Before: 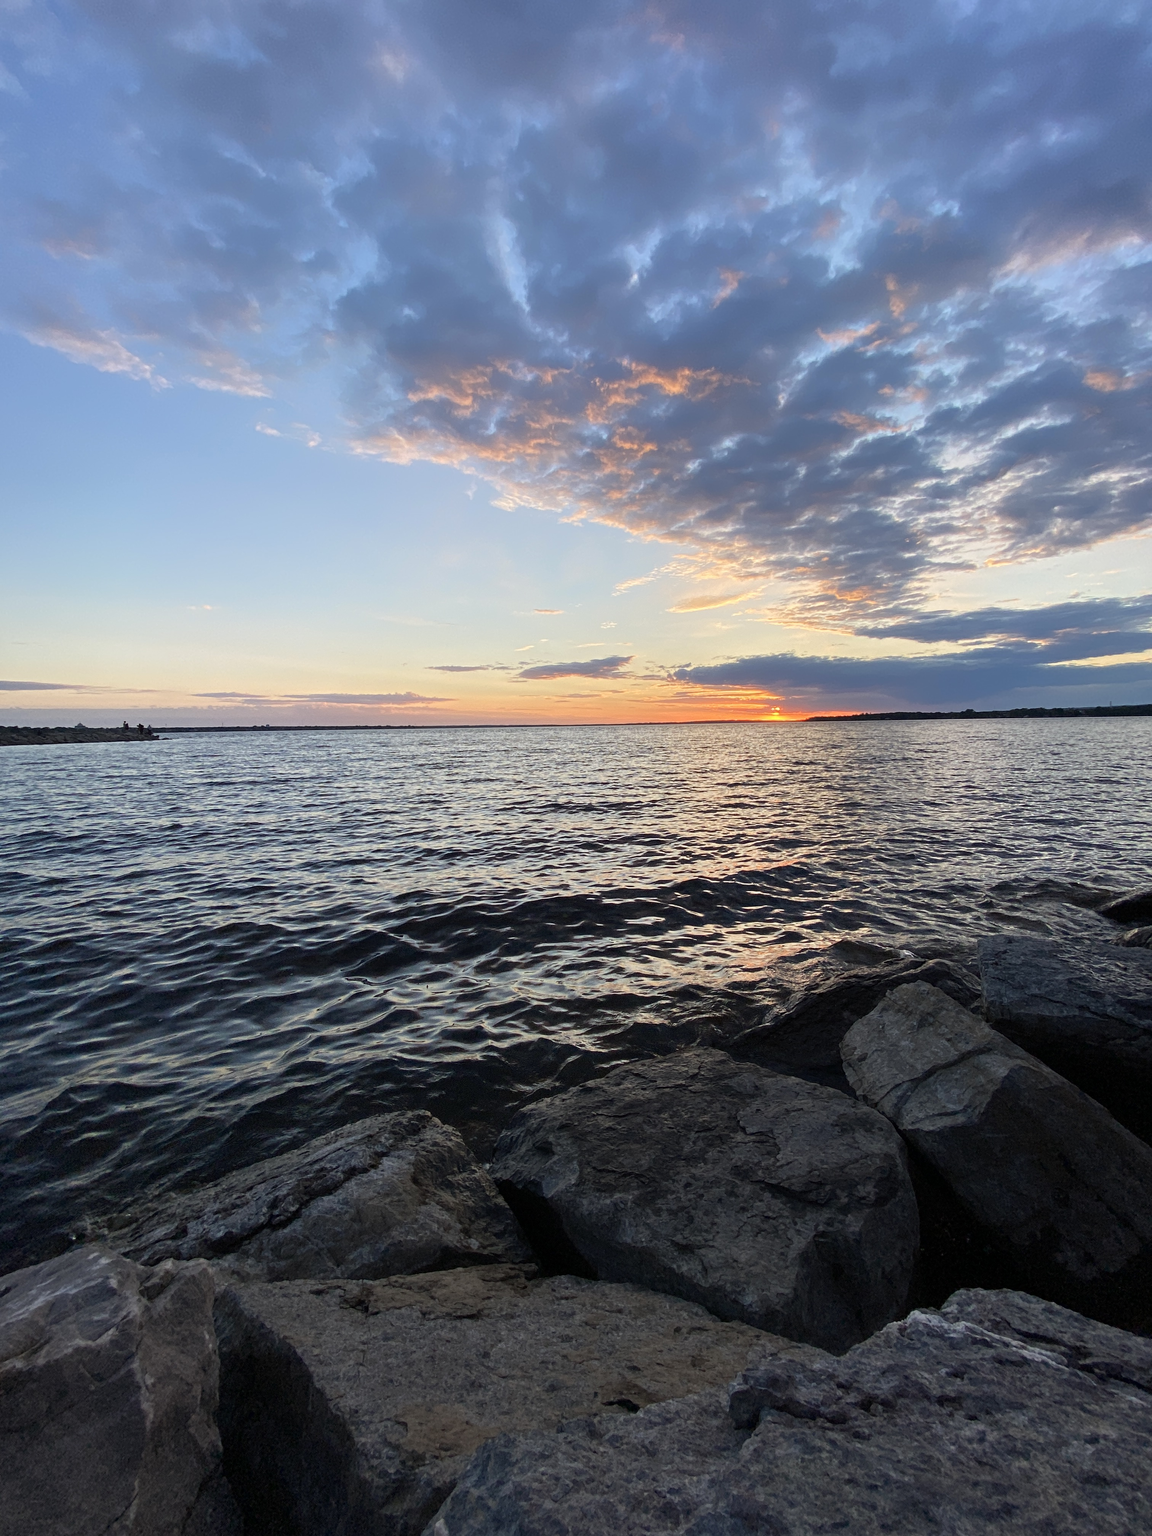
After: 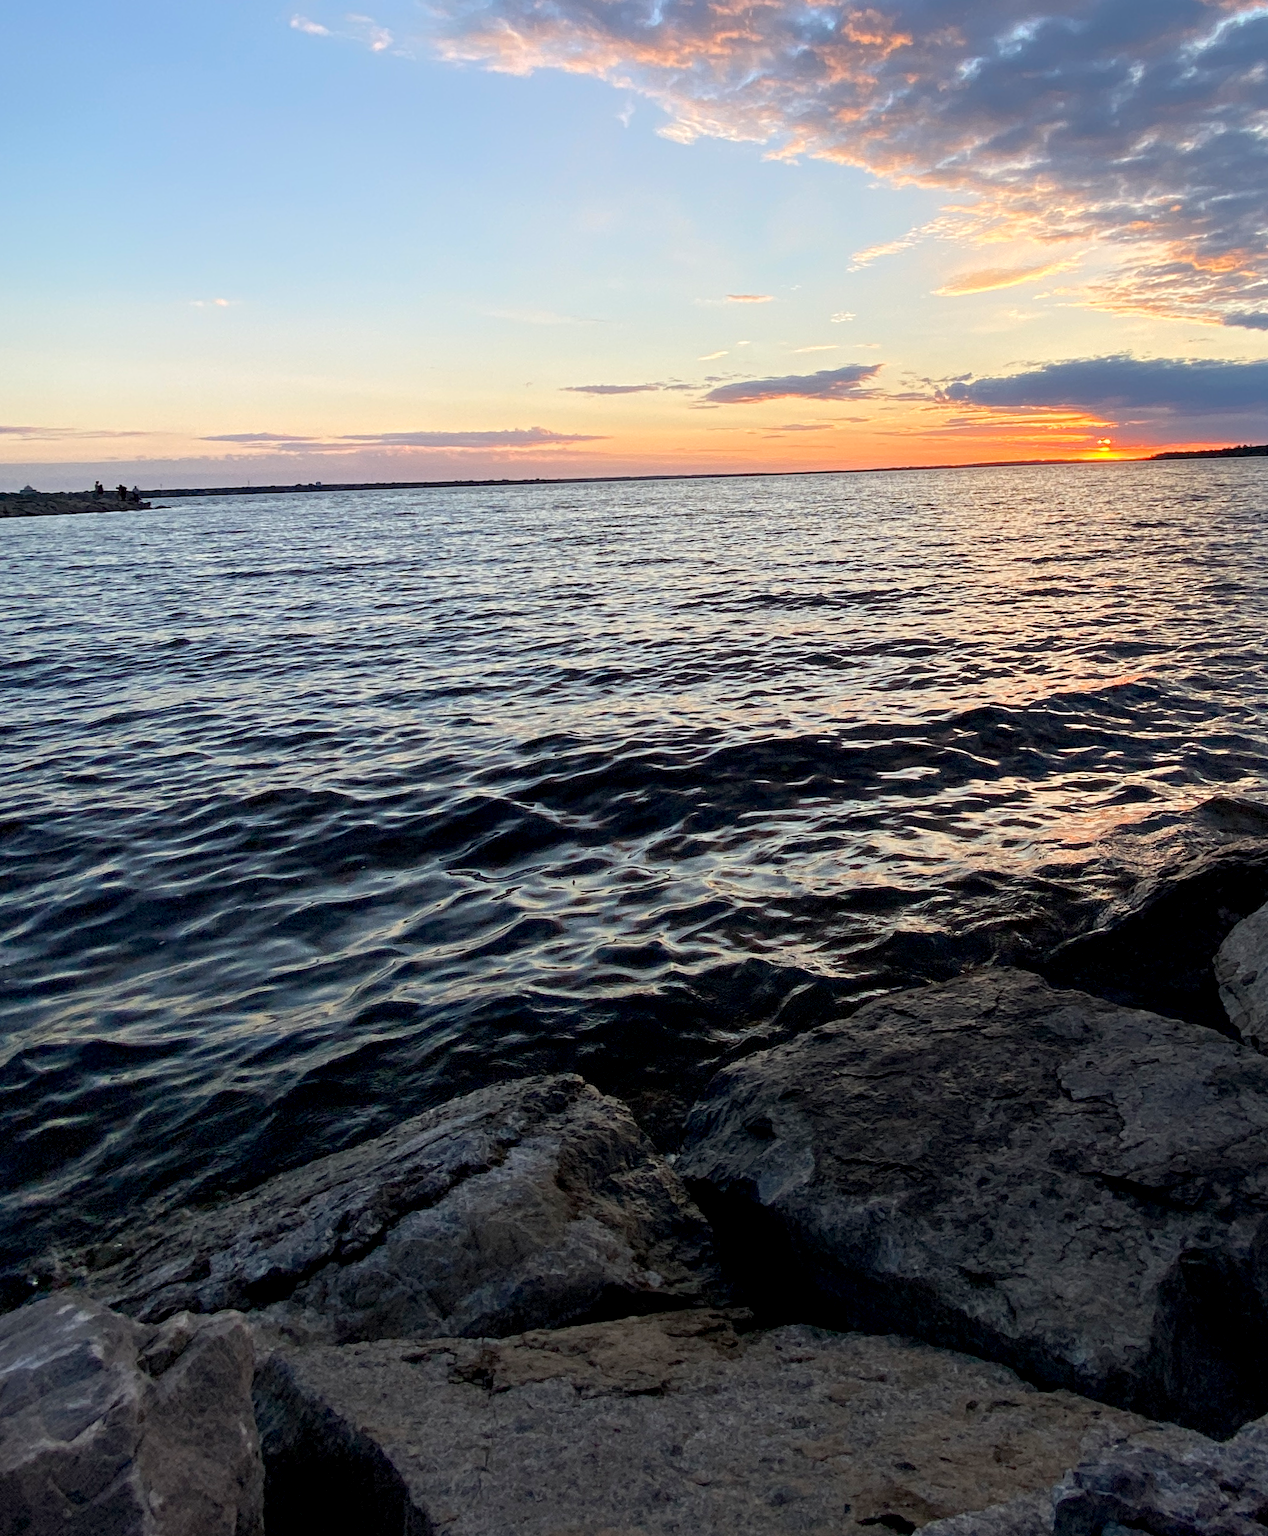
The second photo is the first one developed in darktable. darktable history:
exposure: black level correction 0.007, exposure 0.159 EV, compensate highlight preservation false
rotate and perspective: rotation -1.17°, automatic cropping off
crop: left 6.488%, top 27.668%, right 24.183%, bottom 8.656%
